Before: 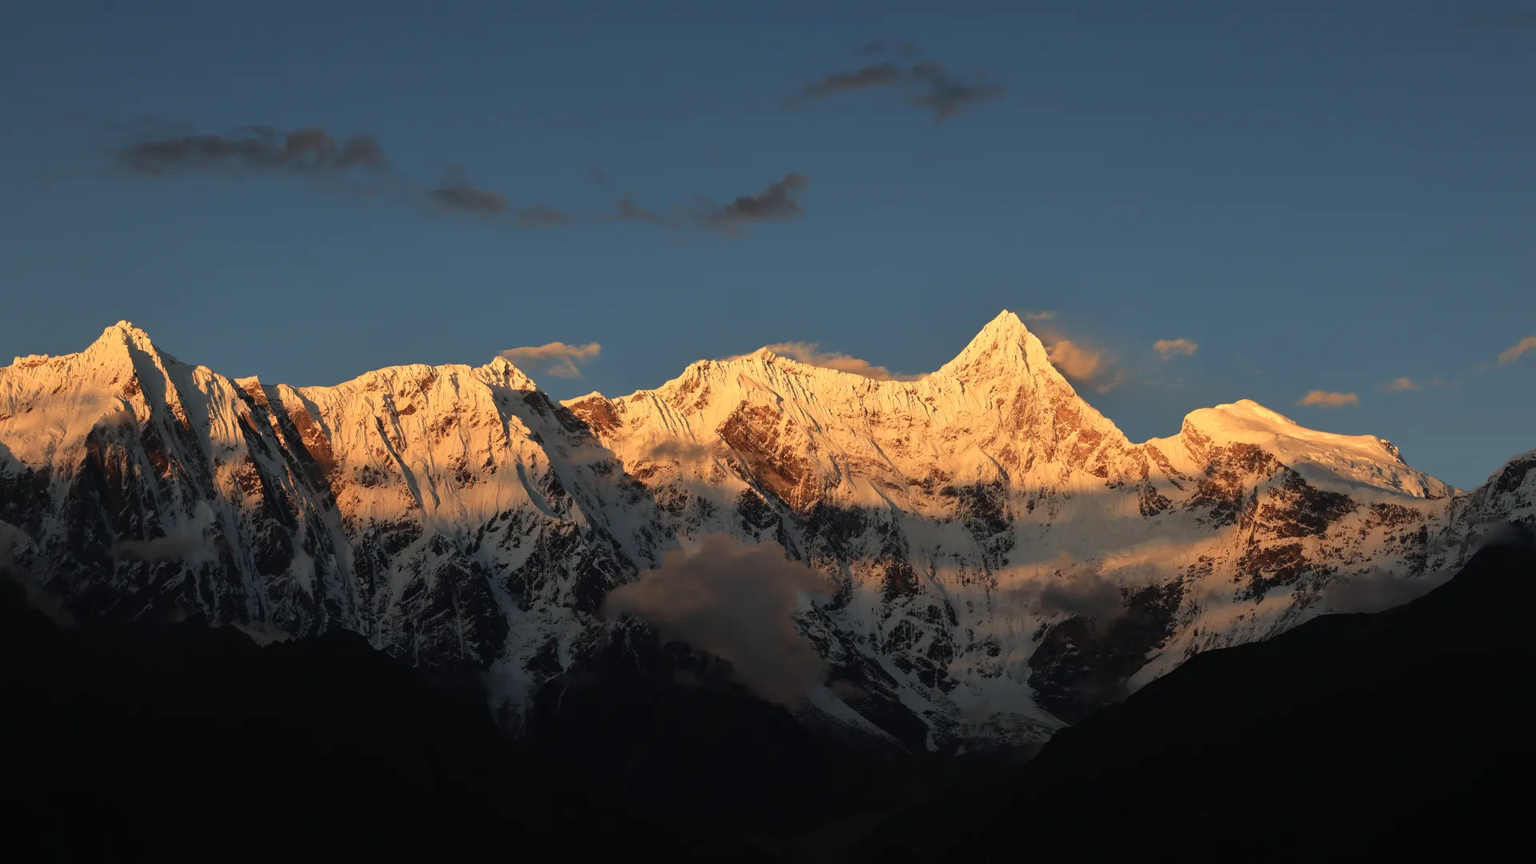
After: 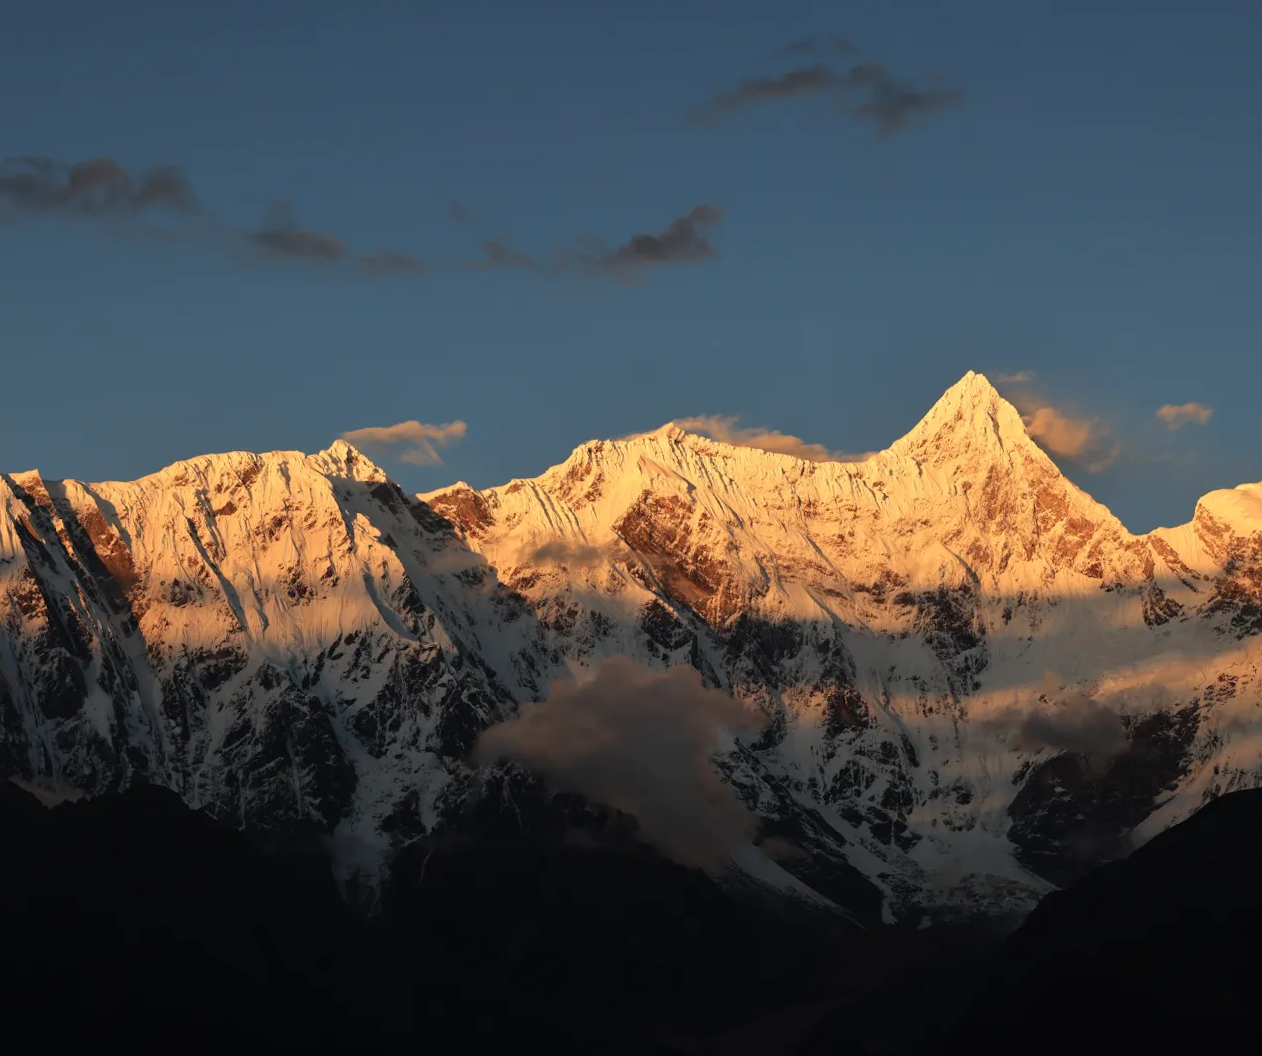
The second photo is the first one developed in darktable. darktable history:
crop and rotate: left 14.292%, right 19.041%
rotate and perspective: rotation -1°, crop left 0.011, crop right 0.989, crop top 0.025, crop bottom 0.975
